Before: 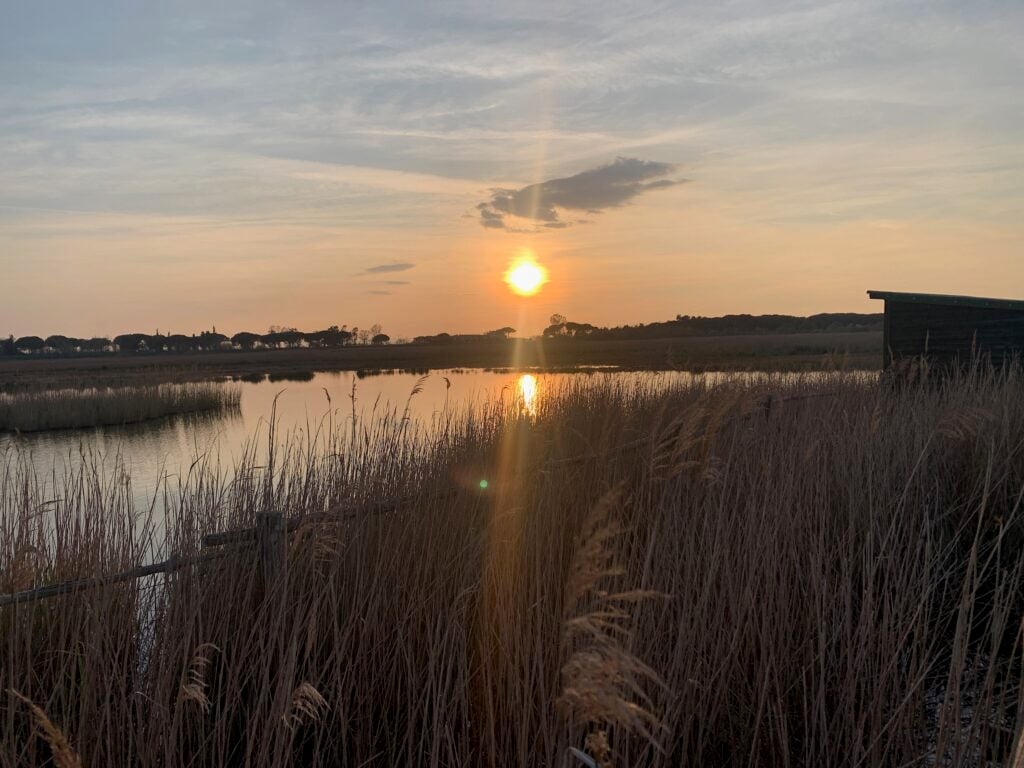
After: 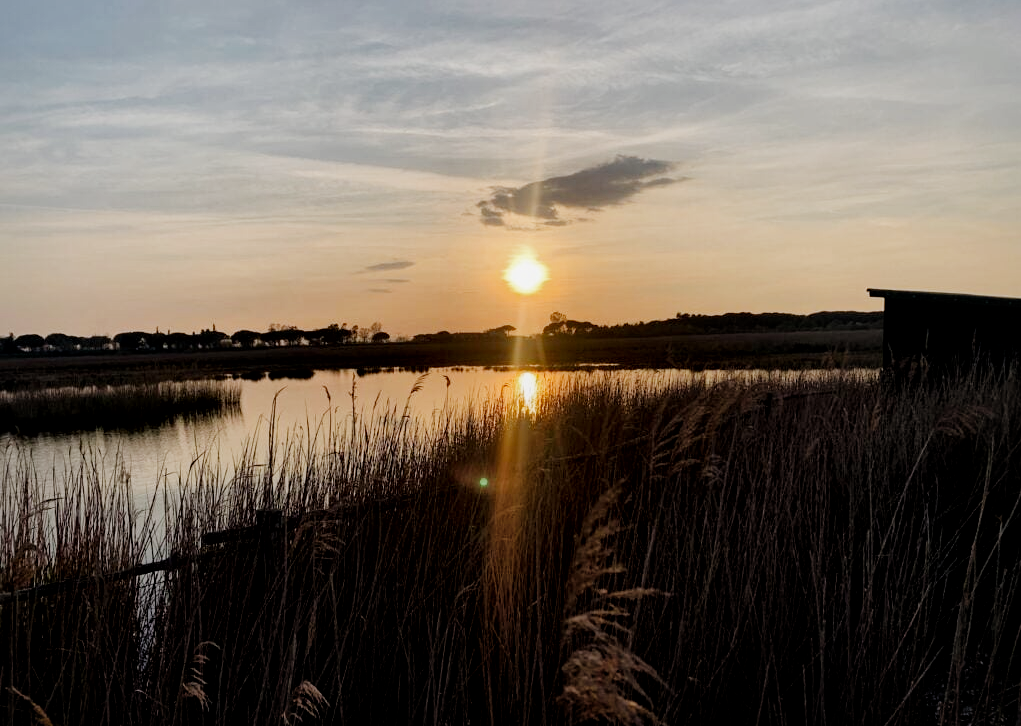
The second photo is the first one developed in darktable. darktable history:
filmic rgb: black relative exposure -5.1 EV, white relative exposure 3.96 EV, hardness 2.9, contrast 1.298, preserve chrominance no, color science v5 (2021)
local contrast: mode bilateral grid, contrast 25, coarseness 60, detail 151%, midtone range 0.2
crop: top 0.356%, right 0.254%, bottom 5.103%
